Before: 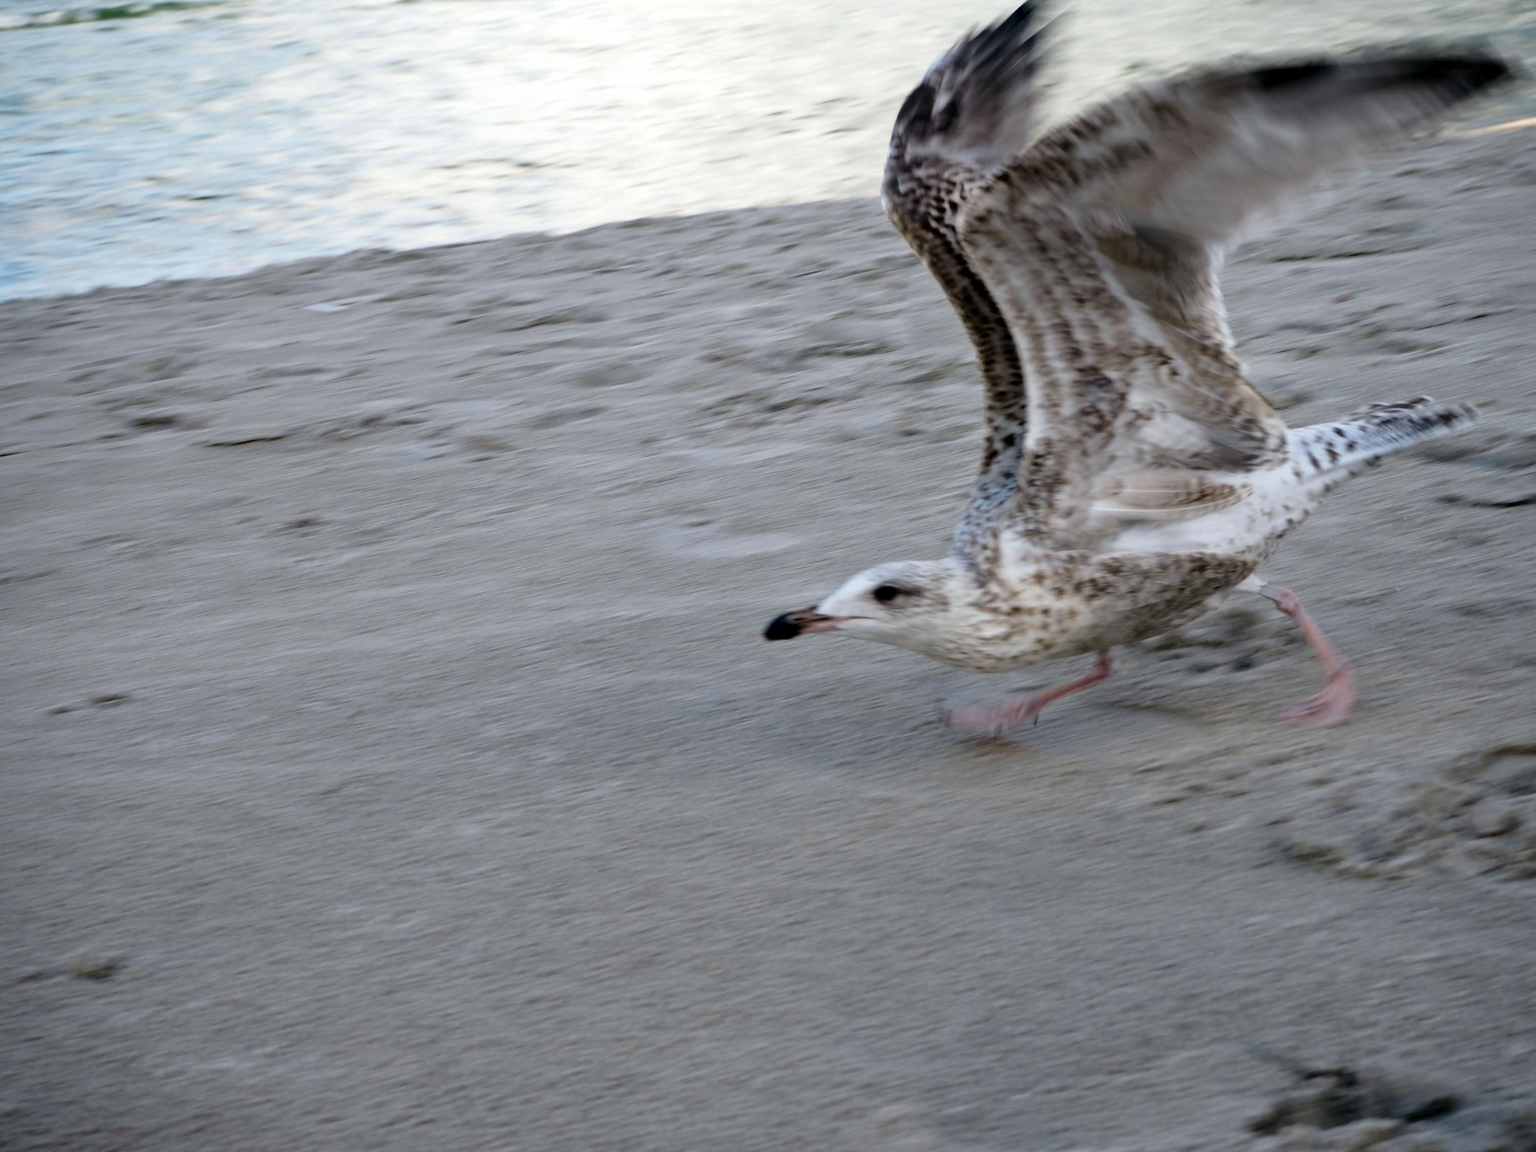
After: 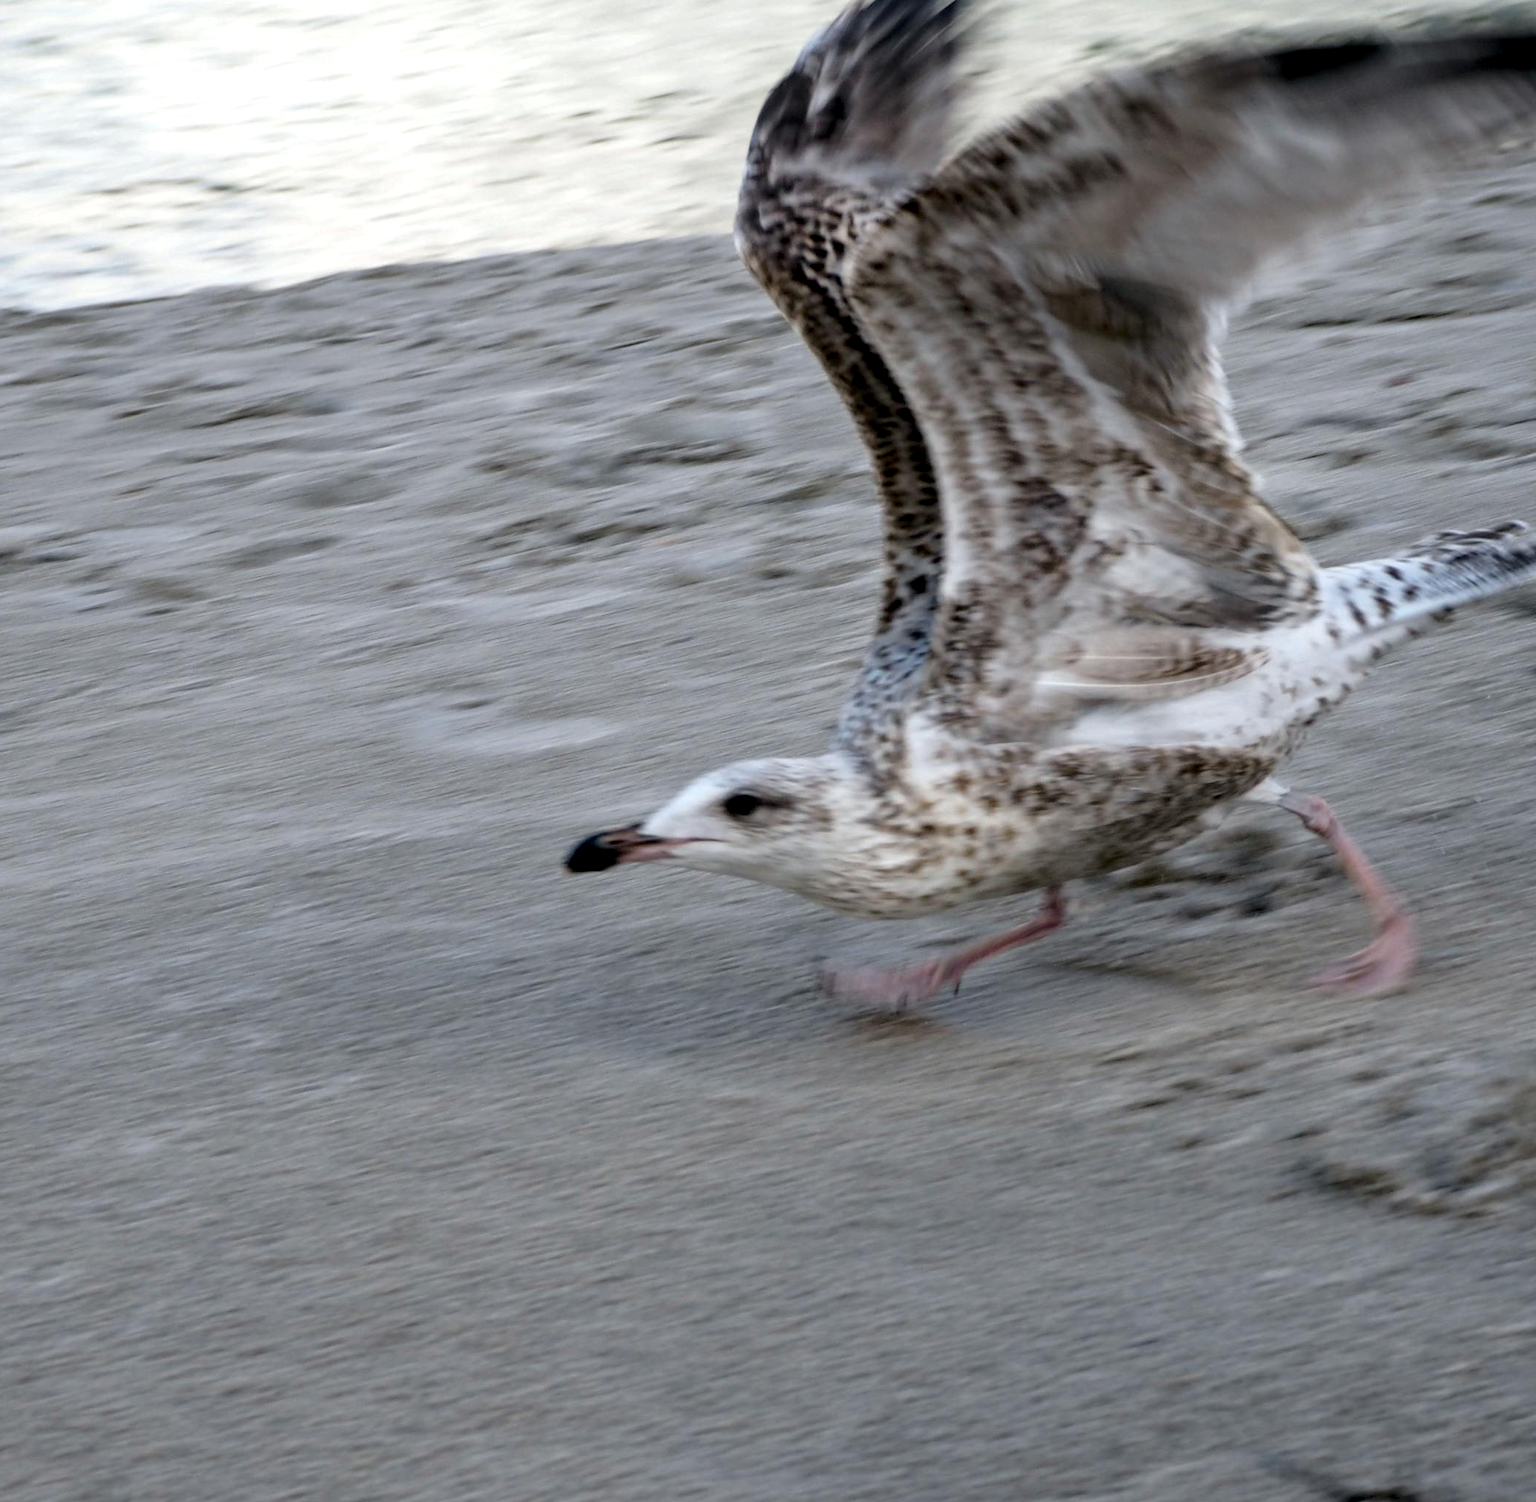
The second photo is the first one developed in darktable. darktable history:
local contrast: detail 130%
crop and rotate: left 24.184%, top 2.978%, right 6.329%, bottom 6.443%
